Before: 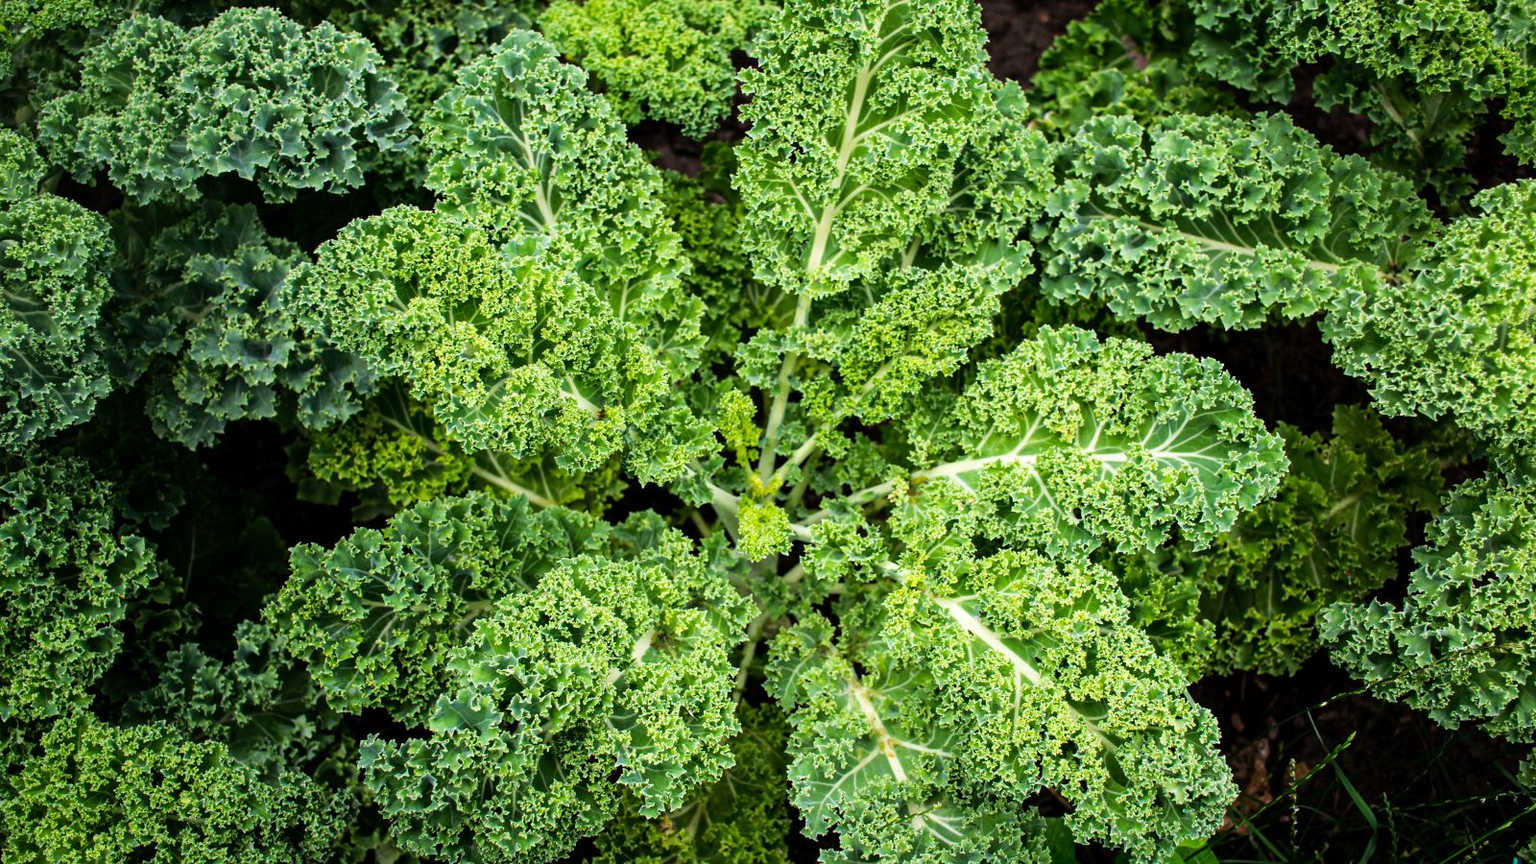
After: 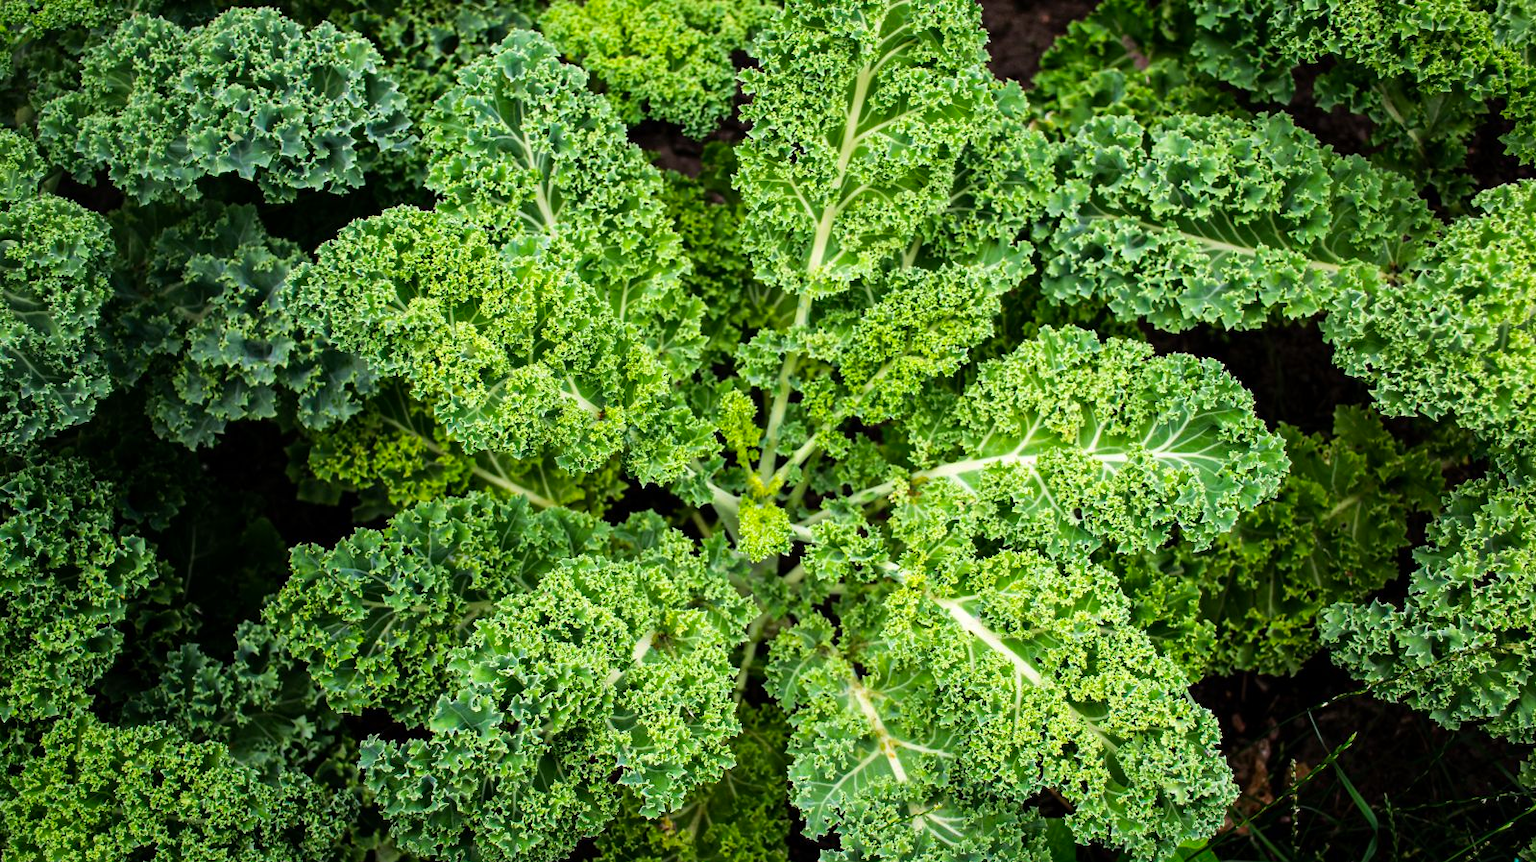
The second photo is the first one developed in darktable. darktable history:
crop: top 0.05%, bottom 0.098%
contrast brightness saturation: saturation 0.1
